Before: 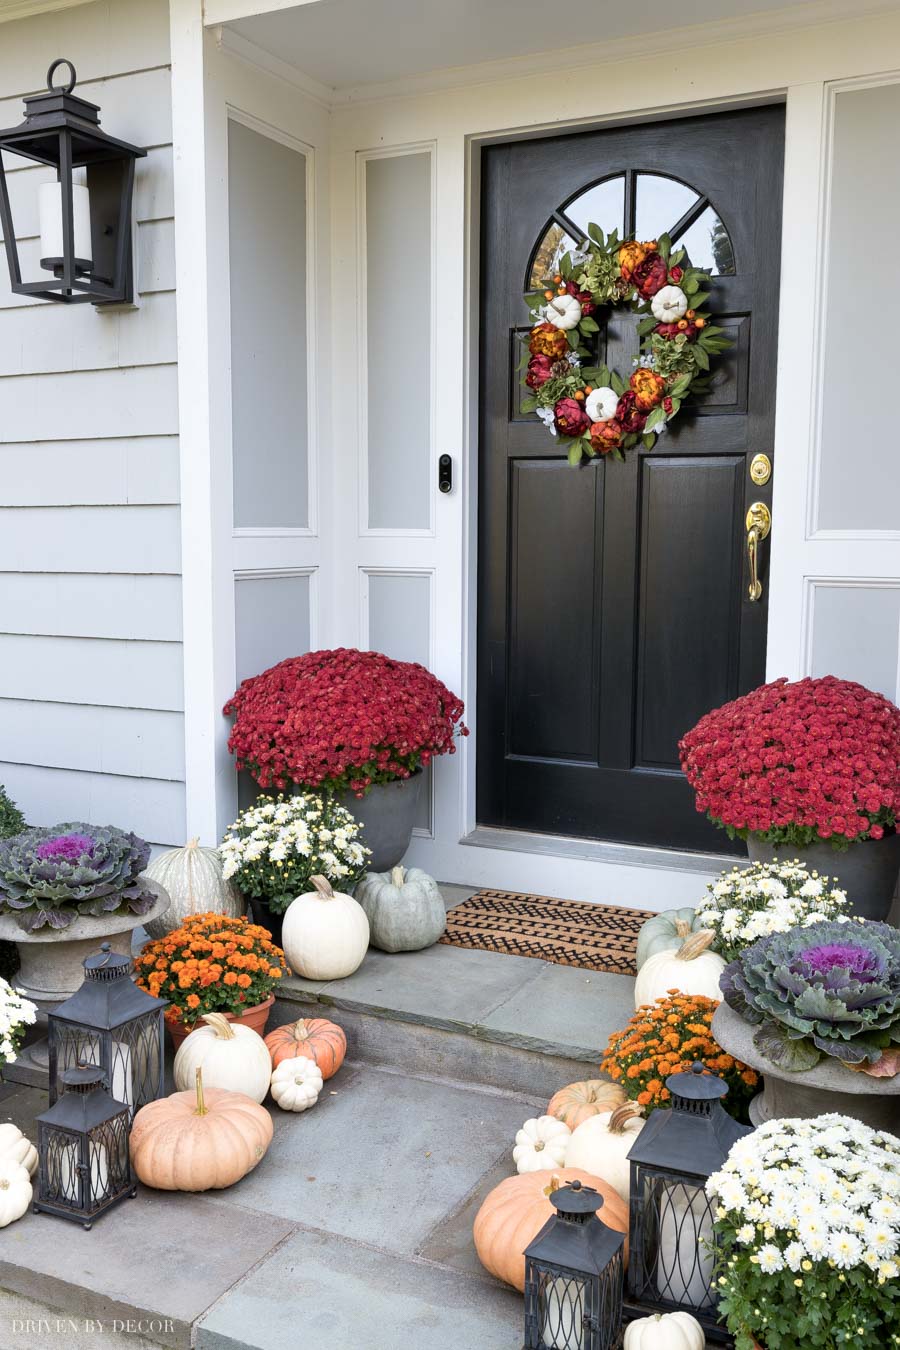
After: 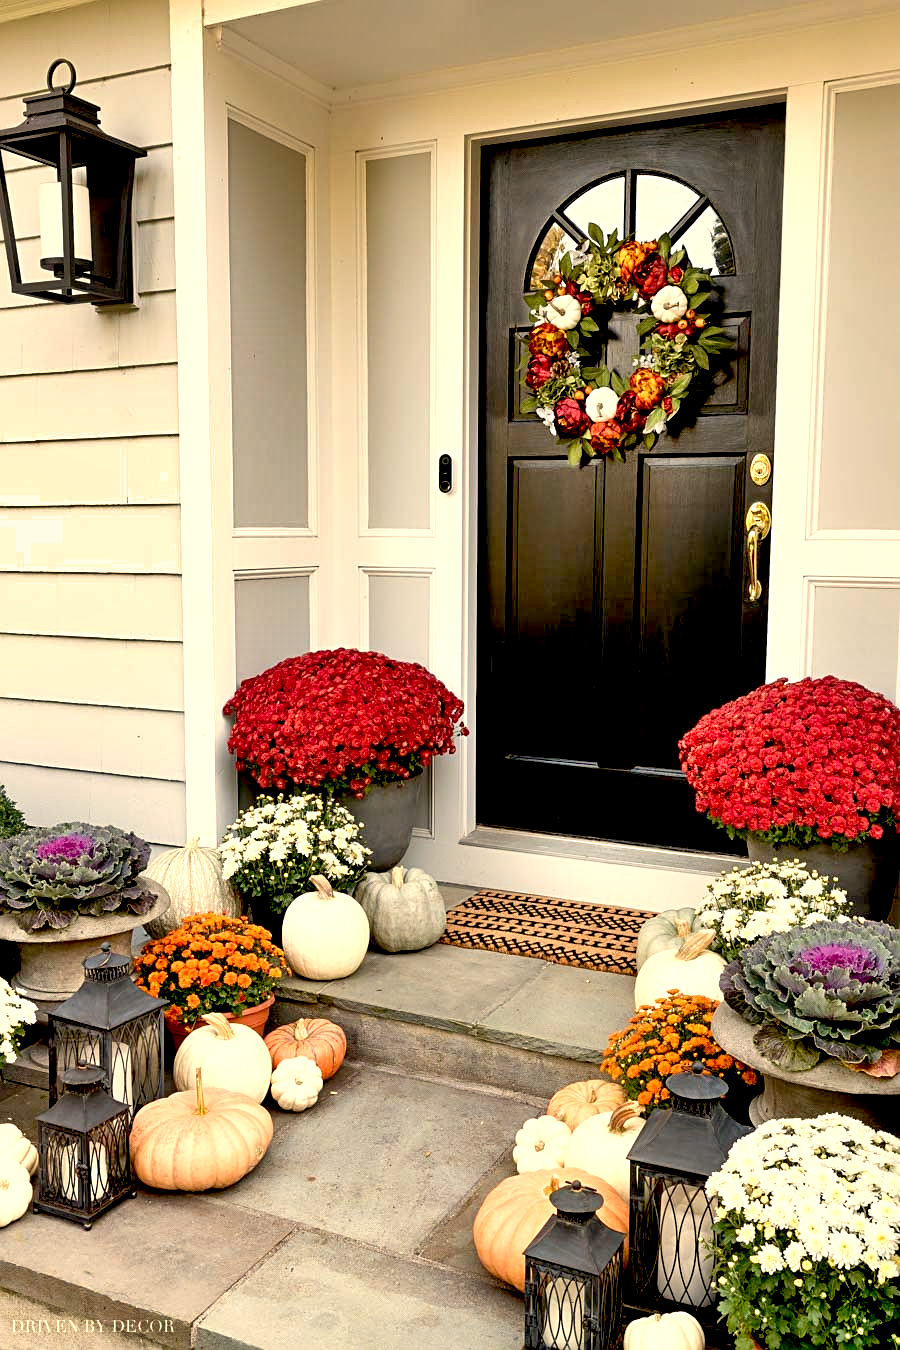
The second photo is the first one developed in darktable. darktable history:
exposure: black level correction 0.031, exposure 0.304 EV, compensate highlight preservation false
white balance: red 1.123, blue 0.83
shadows and highlights: white point adjustment 1, soften with gaussian
sharpen: radius 2.529, amount 0.323
